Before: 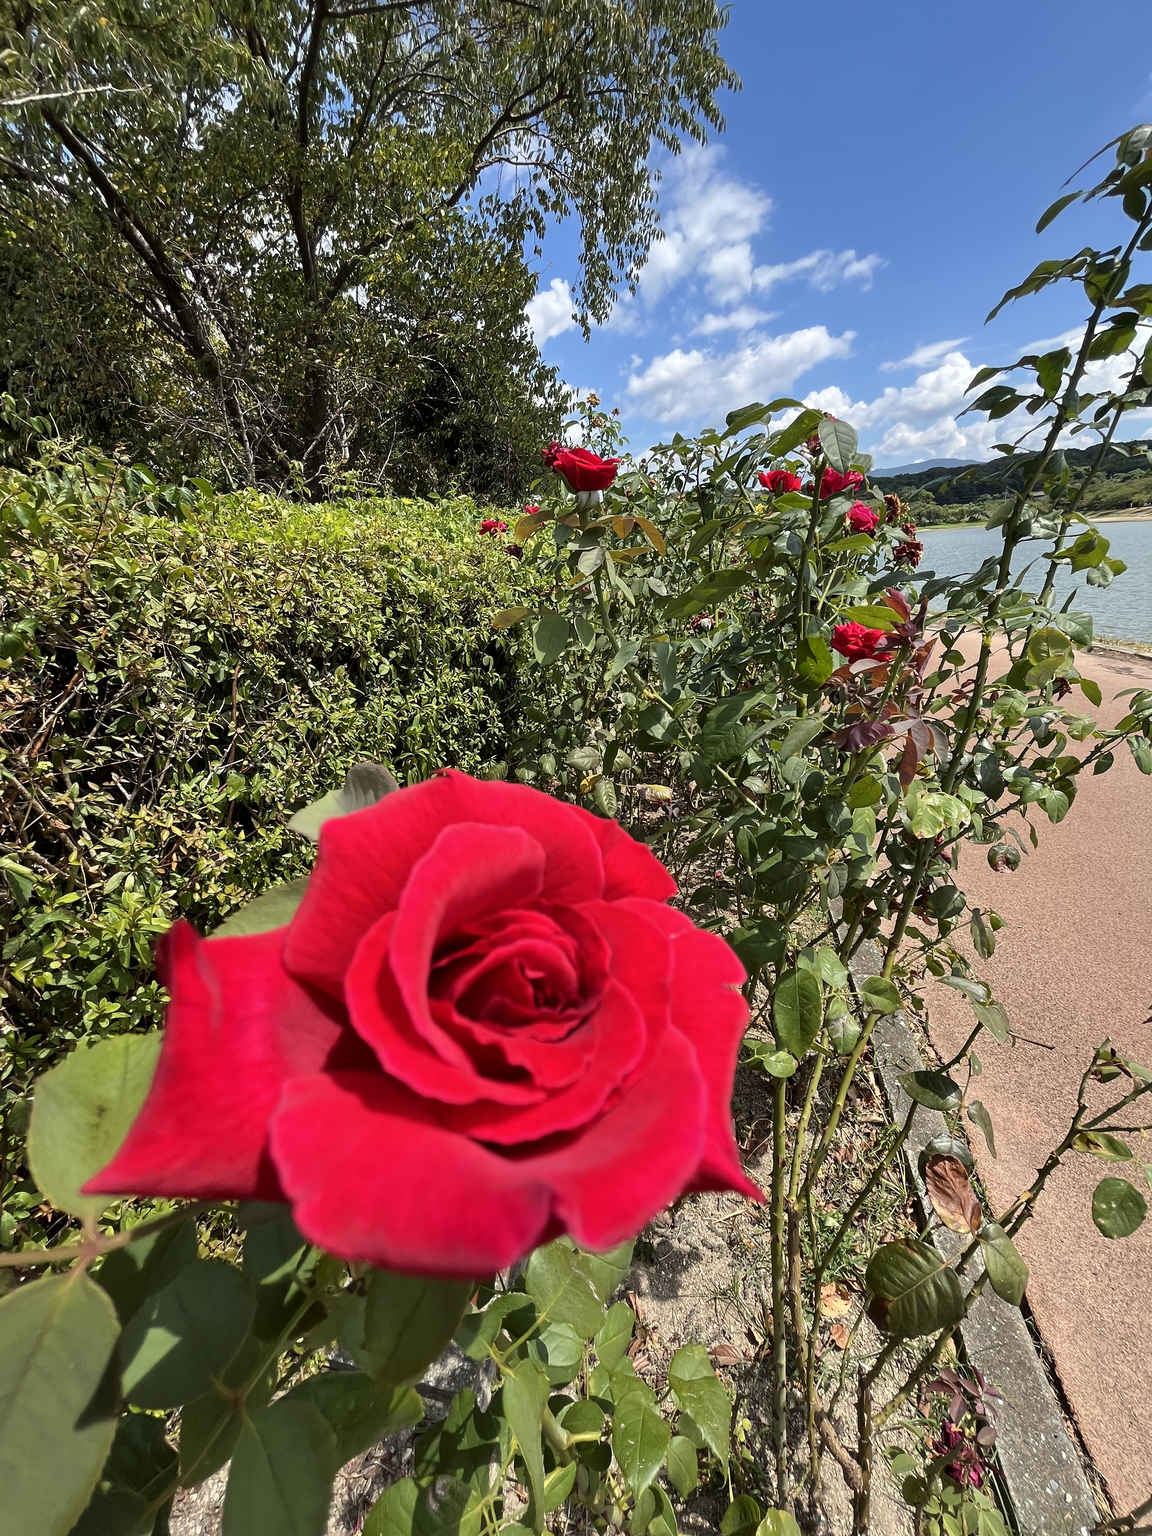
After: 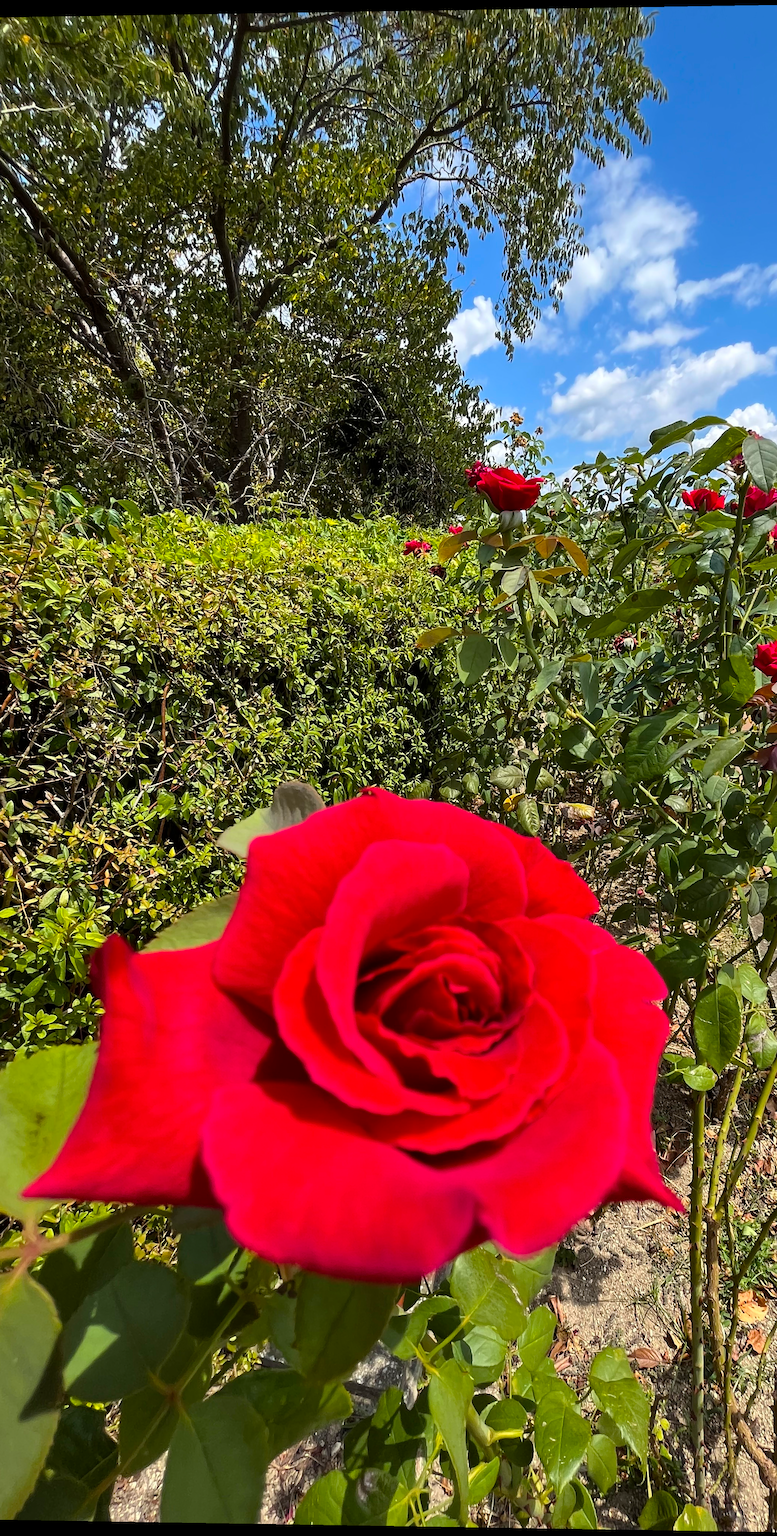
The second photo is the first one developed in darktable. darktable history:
color balance rgb: perceptual saturation grading › global saturation 20%, global vibrance 20%
rotate and perspective: lens shift (vertical) 0.048, lens shift (horizontal) -0.024, automatic cropping off
crop and rotate: left 6.617%, right 26.717%
